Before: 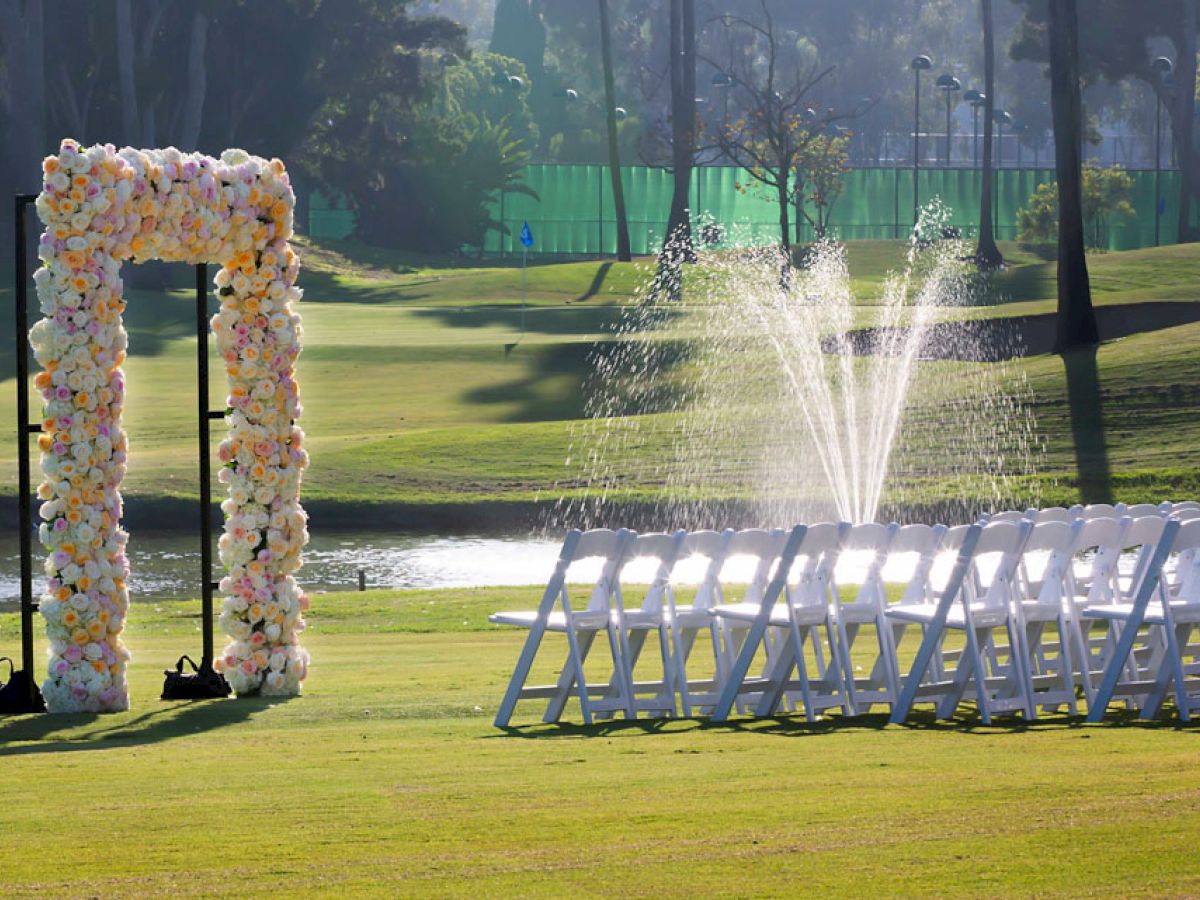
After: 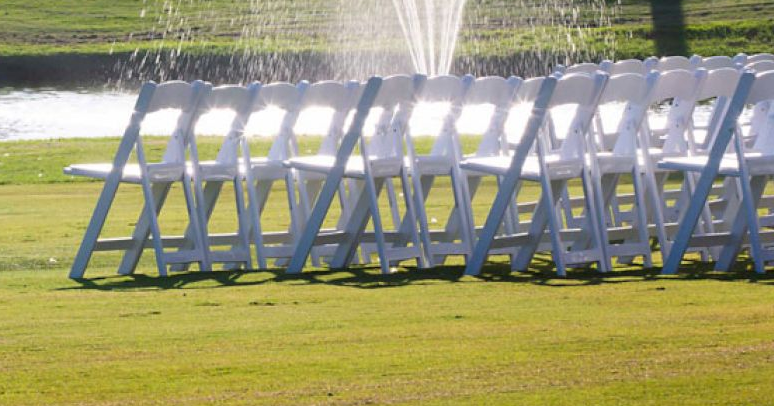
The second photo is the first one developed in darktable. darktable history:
crop and rotate: left 35.473%, top 49.781%, bottom 5.012%
